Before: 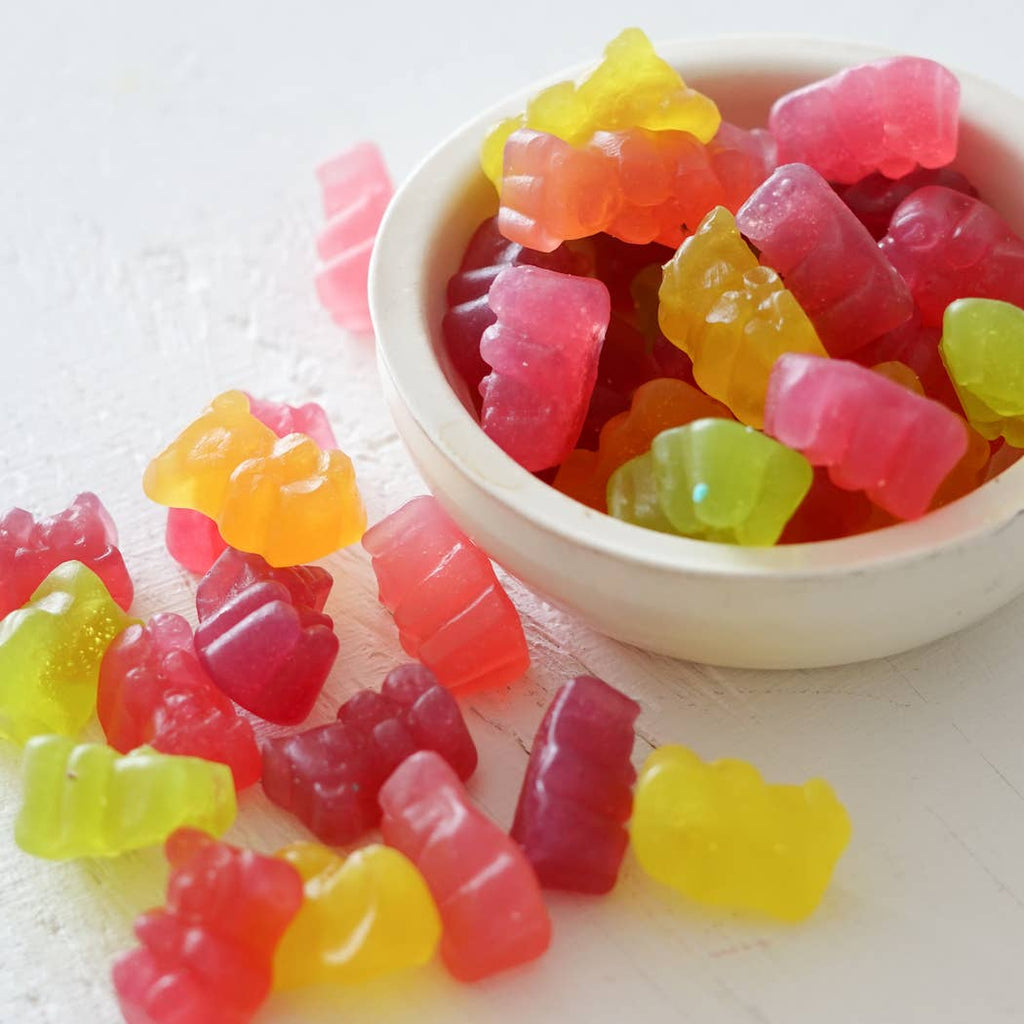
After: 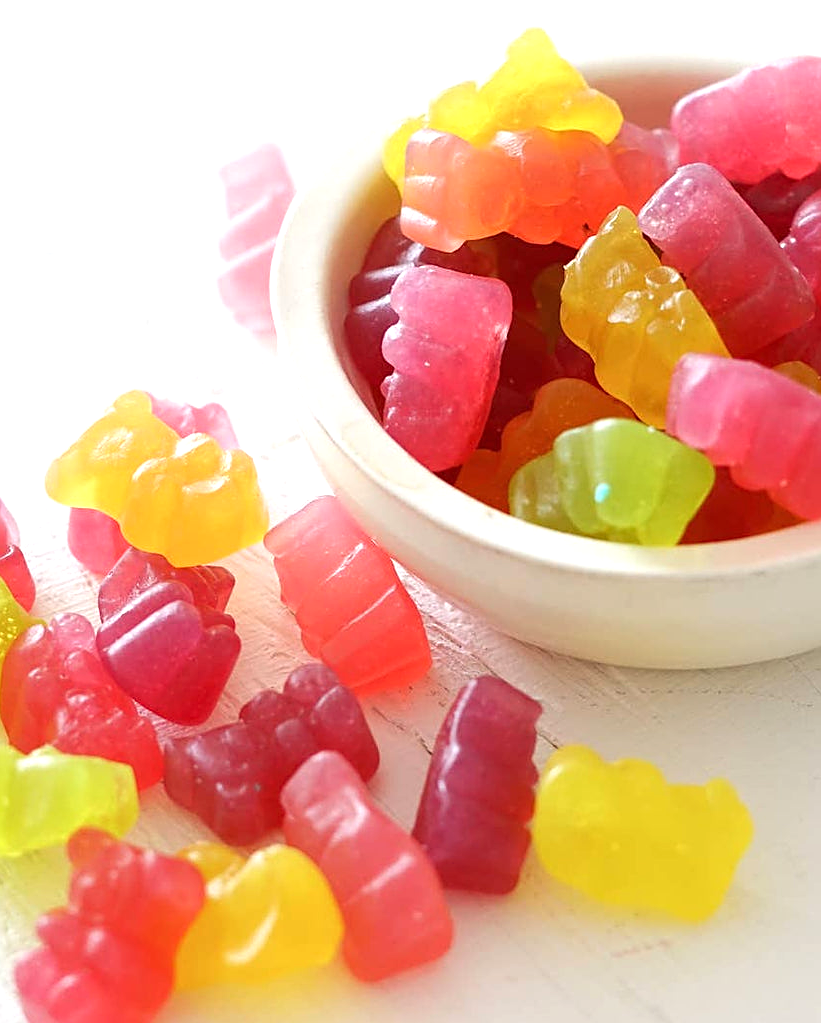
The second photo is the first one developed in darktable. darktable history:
sharpen: on, module defaults
crop and rotate: left 9.597%, right 10.195%
exposure: black level correction 0, exposure 0.5 EV, compensate highlight preservation false
